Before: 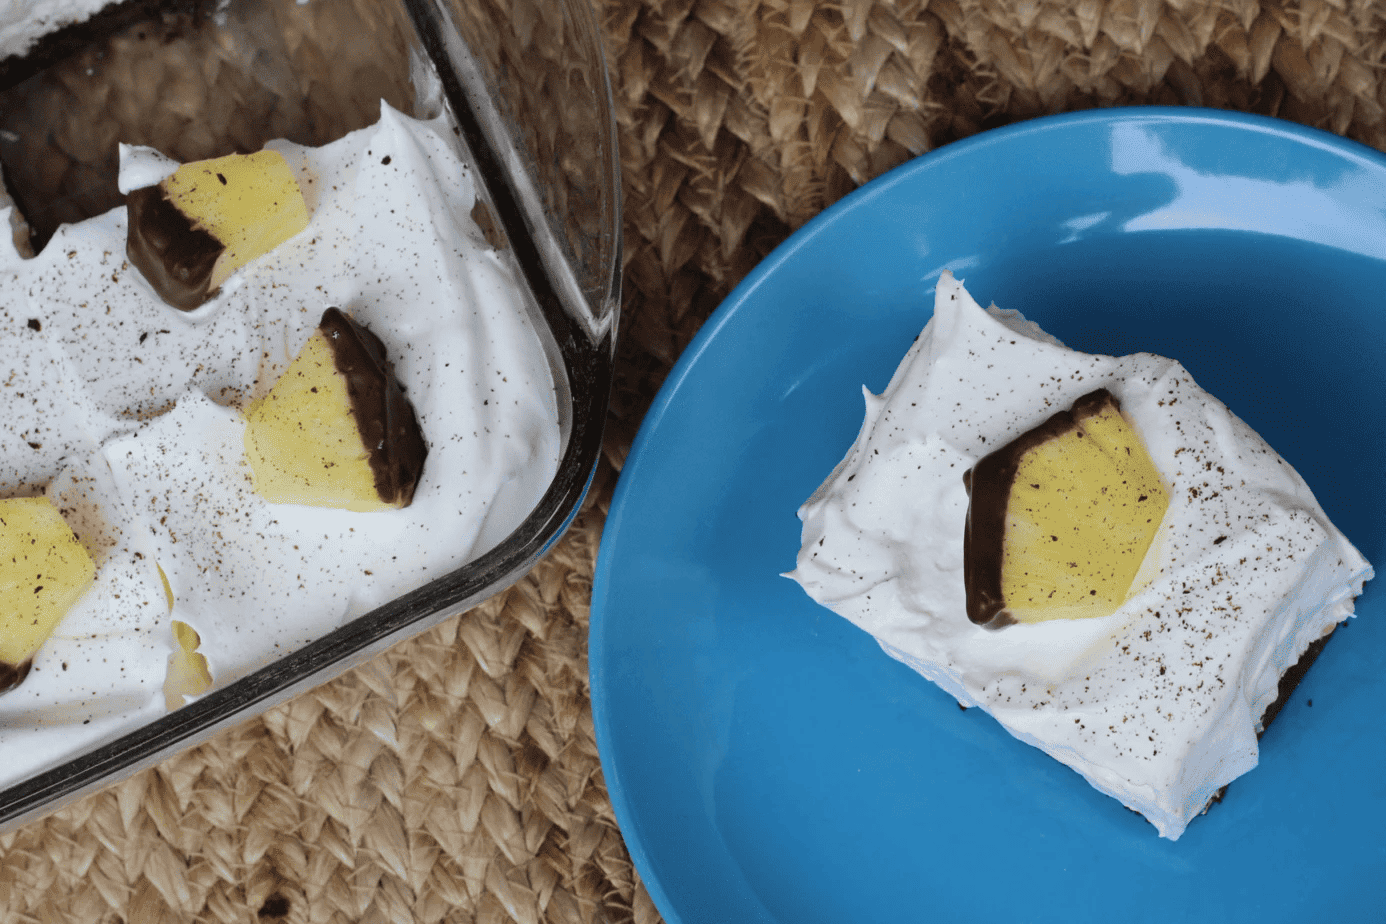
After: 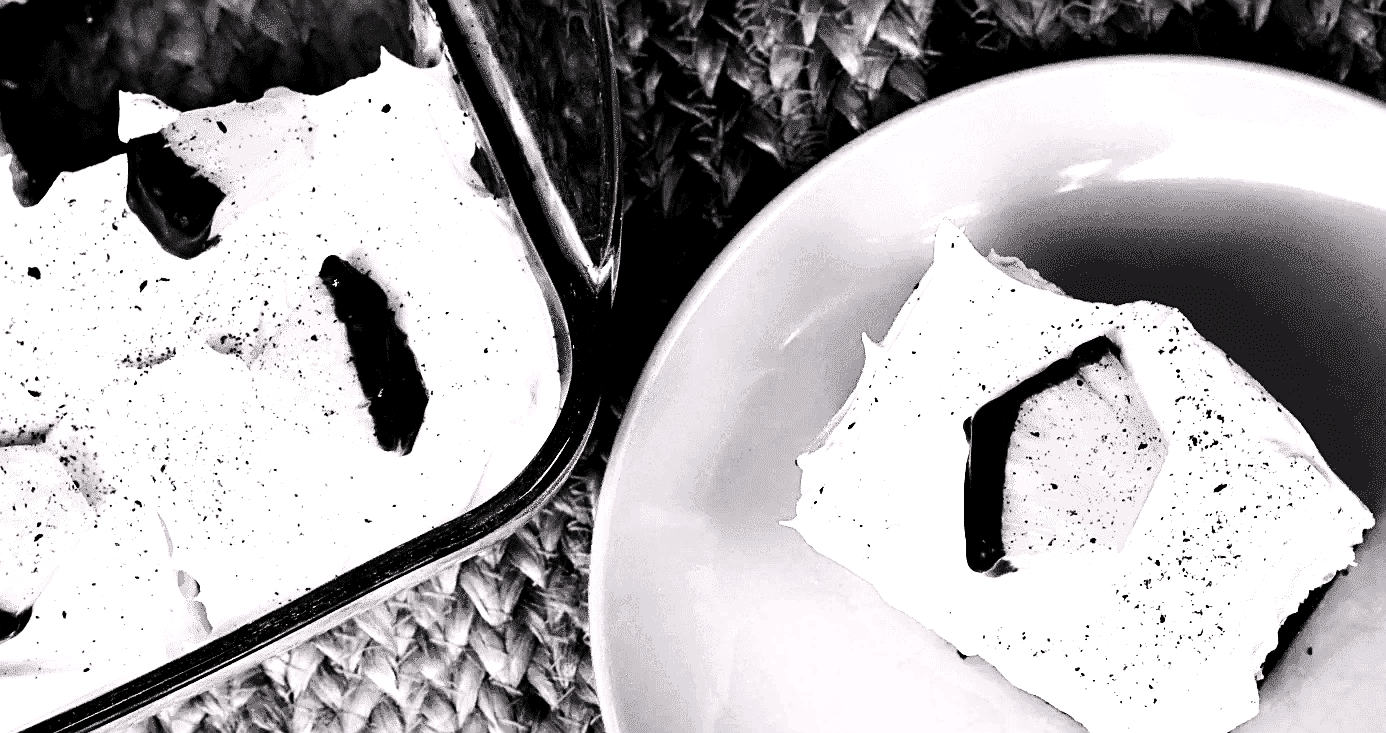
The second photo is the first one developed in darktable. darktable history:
color calibration: output gray [0.246, 0.254, 0.501, 0], x 0.382, y 0.372, temperature 3914.35 K
tone curve: curves: ch0 [(0, 0.031) (0.145, 0.106) (0.319, 0.269) (0.495, 0.544) (0.707, 0.833) (0.859, 0.931) (1, 0.967)]; ch1 [(0, 0) (0.279, 0.218) (0.424, 0.411) (0.495, 0.504) (0.538, 0.55) (0.578, 0.595) (0.707, 0.778) (1, 1)]; ch2 [(0, 0) (0.125, 0.089) (0.353, 0.329) (0.436, 0.432) (0.552, 0.554) (0.615, 0.674) (1, 1)], color space Lab, independent channels, preserve colors none
levels: levels [0.129, 0.519, 0.867]
contrast brightness saturation: contrast 0.197, brightness 0.165, saturation 0.229
sharpen: amount 0.495
filmic rgb: black relative exposure -7.65 EV, white relative exposure 4.56 EV, hardness 3.61, color science v6 (2022), iterations of high-quality reconstruction 0
crop and rotate: top 5.656%, bottom 14.918%
